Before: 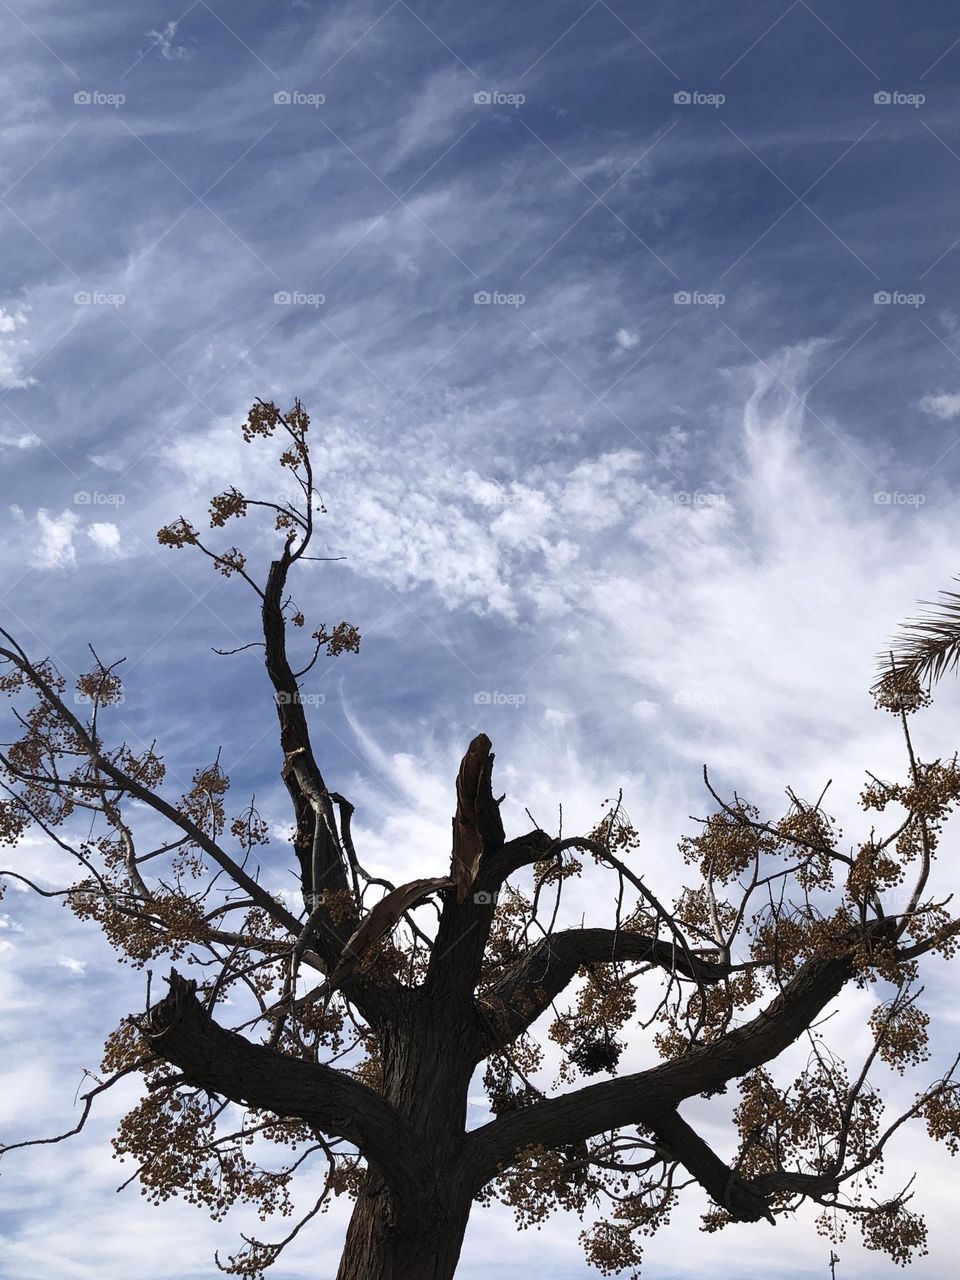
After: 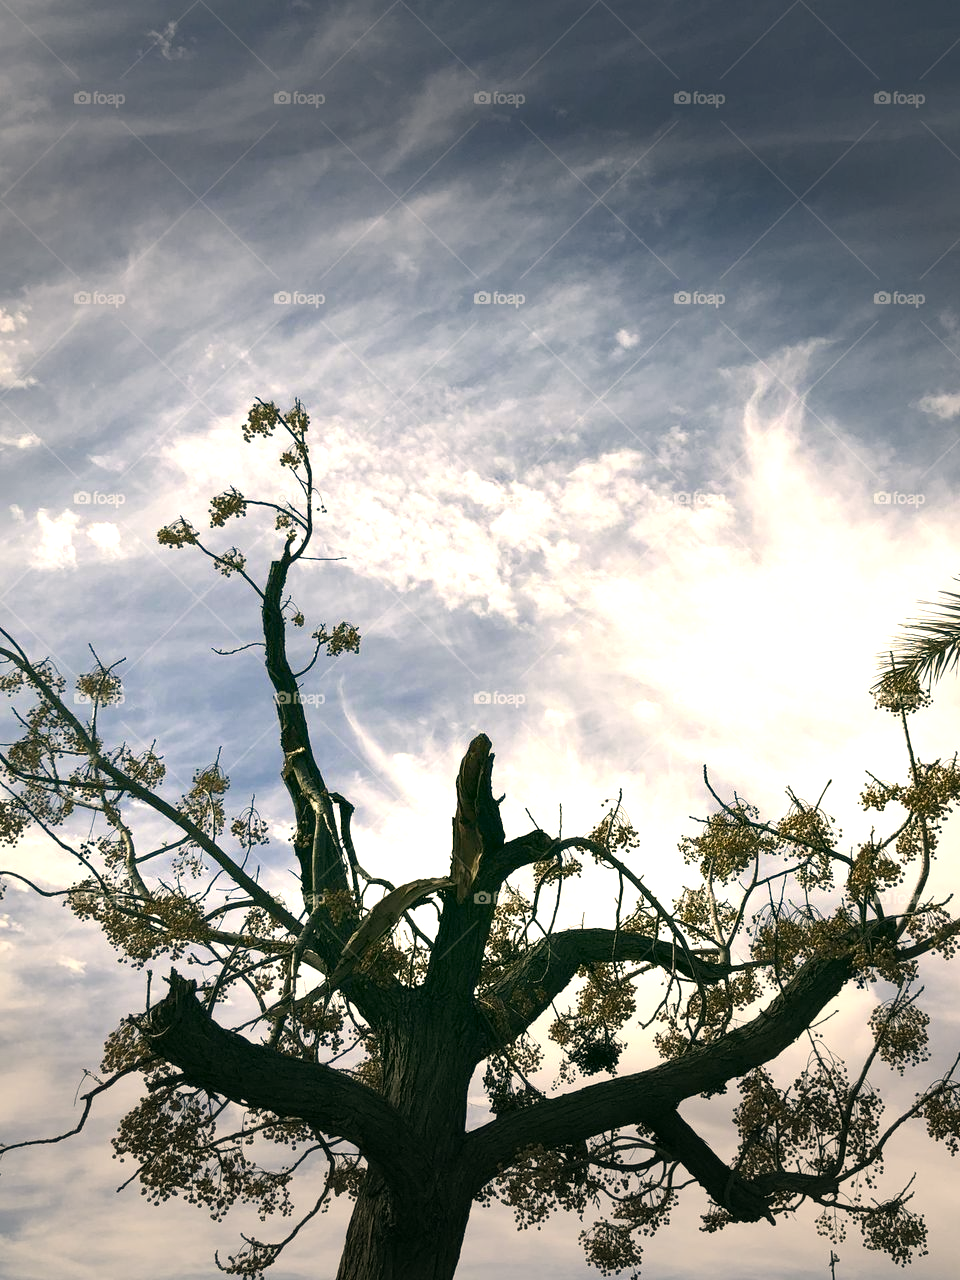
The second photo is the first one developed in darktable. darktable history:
vignetting: fall-off start 71.01%, brightness -0.577, saturation -0.265, width/height ratio 1.333, unbound false
color correction: highlights a* 4.84, highlights b* 23.74, shadows a* -16.24, shadows b* 3.93
exposure: exposure 0.772 EV, compensate highlight preservation false
